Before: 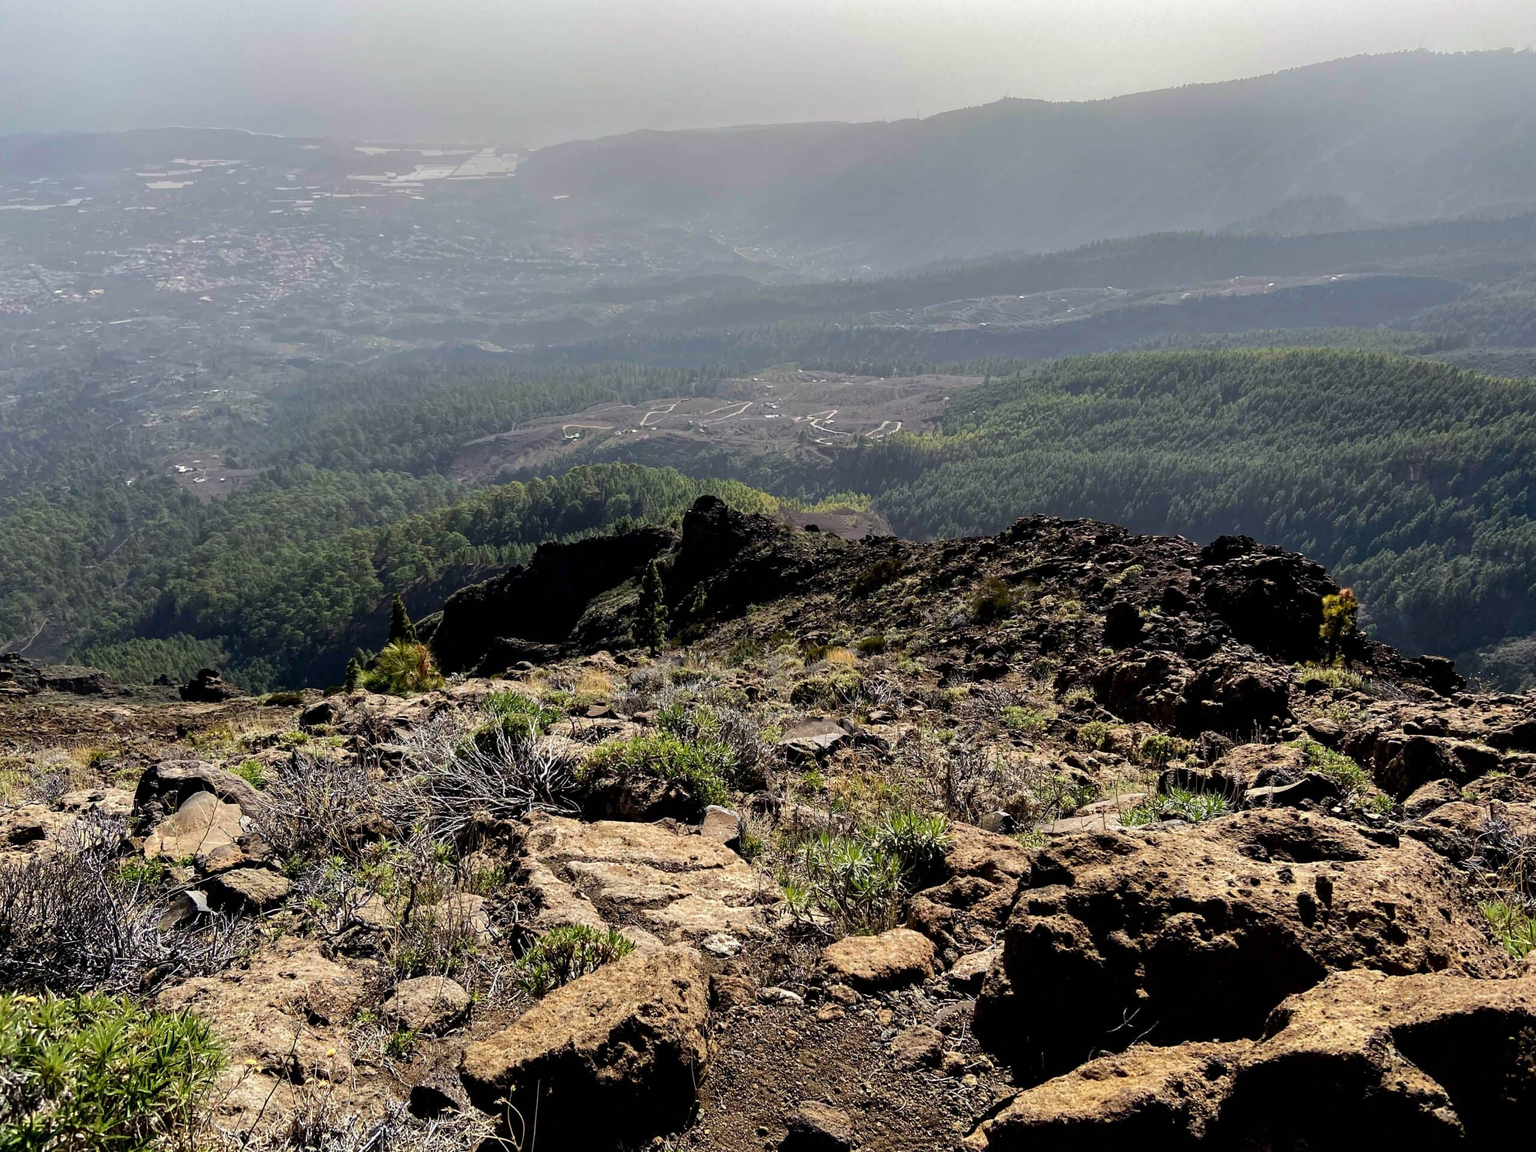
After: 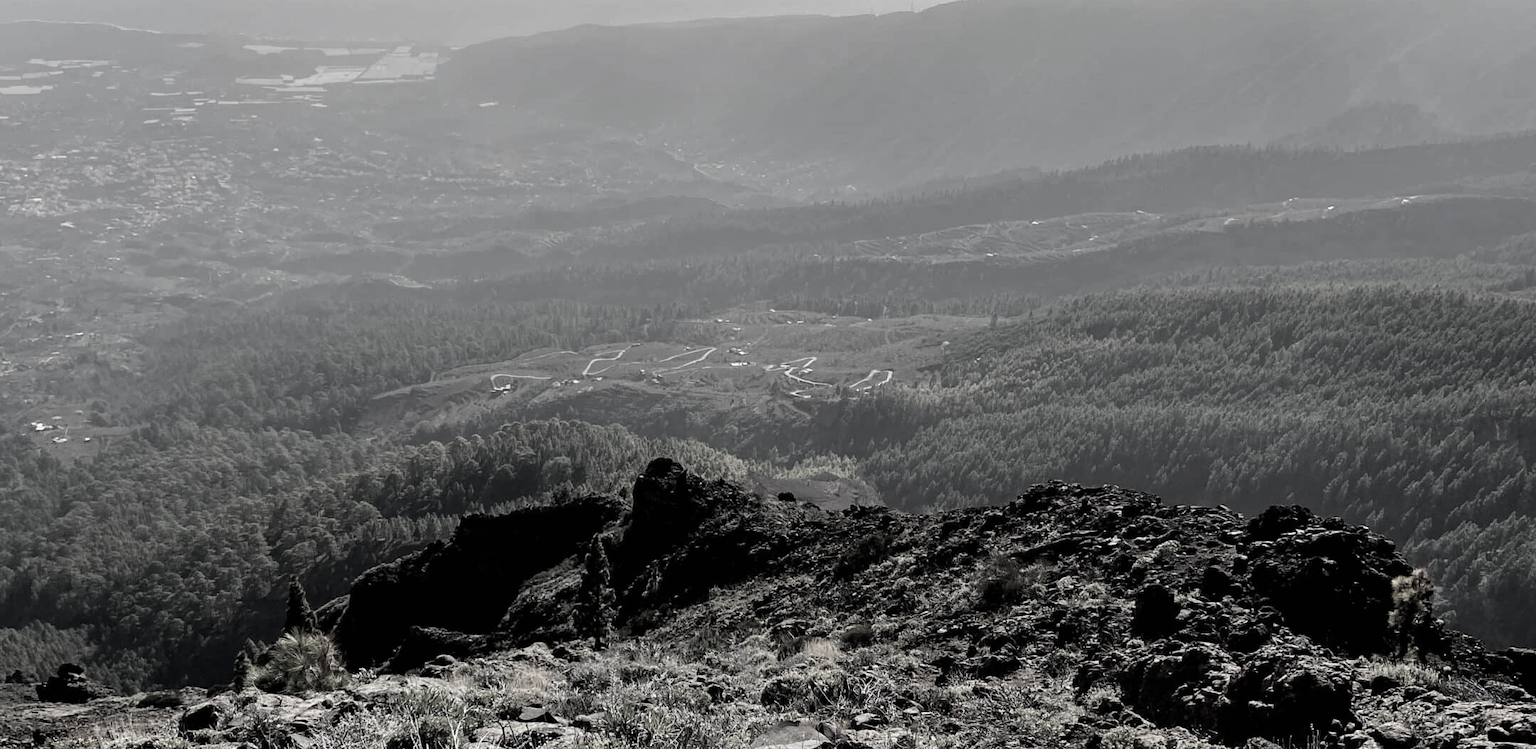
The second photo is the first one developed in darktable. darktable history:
crop and rotate: left 9.705%, top 9.493%, right 5.943%, bottom 35.567%
color correction: highlights b* -0.031, saturation 0.141
